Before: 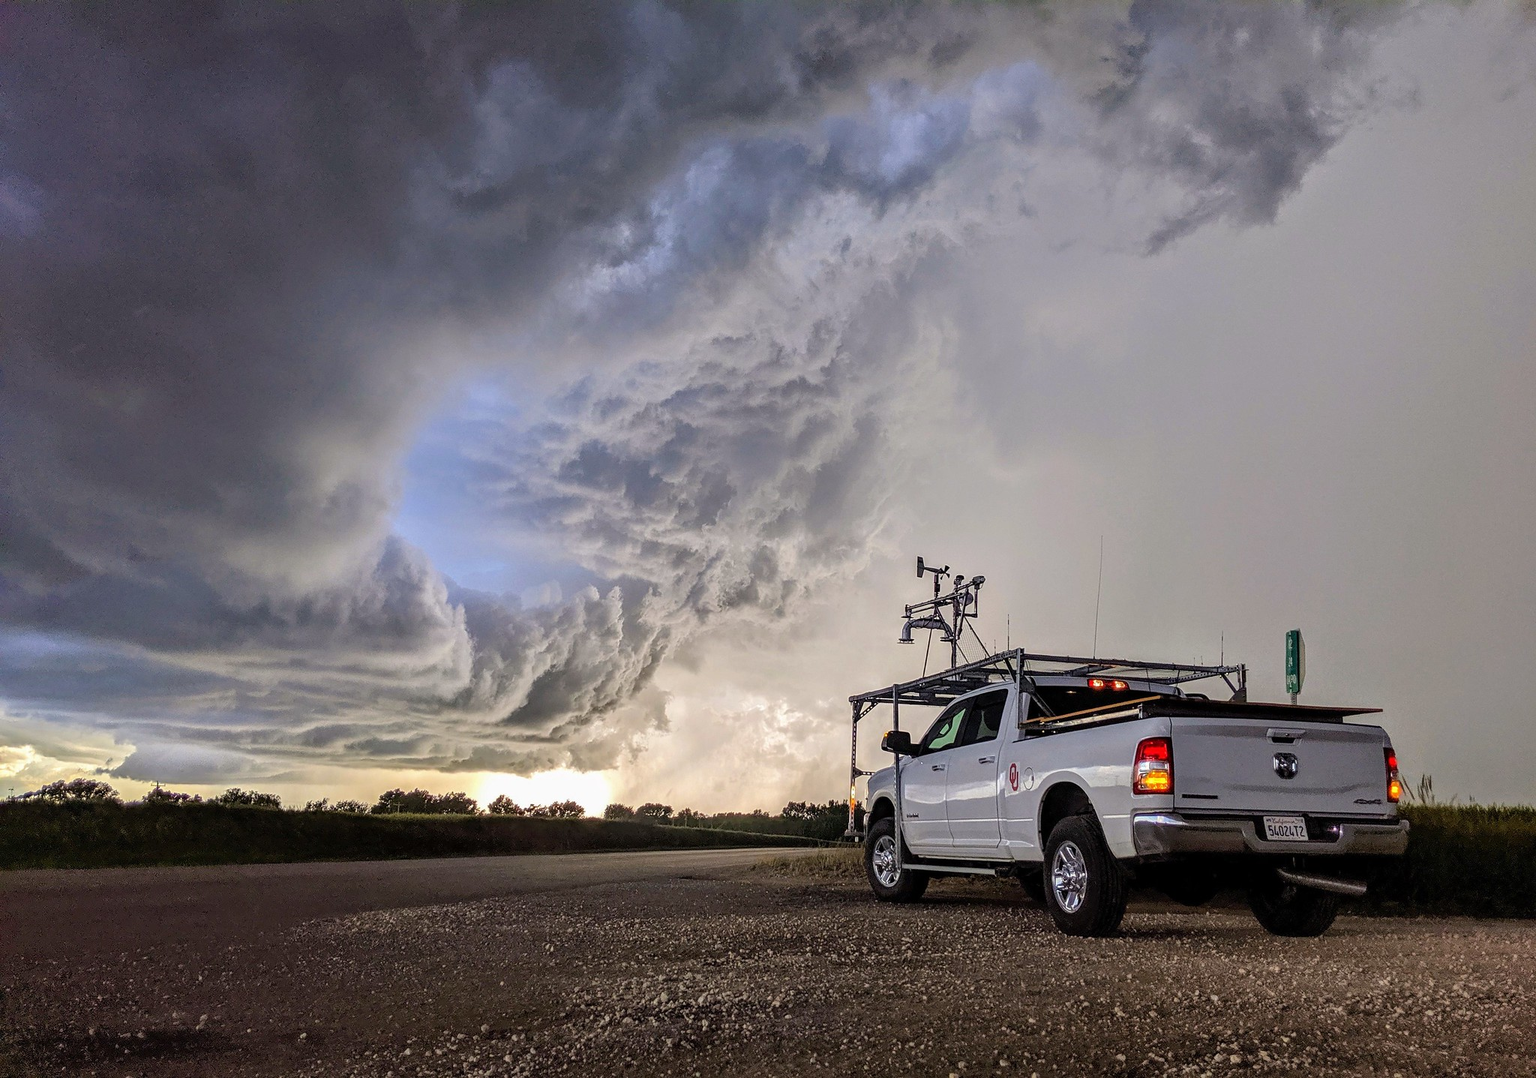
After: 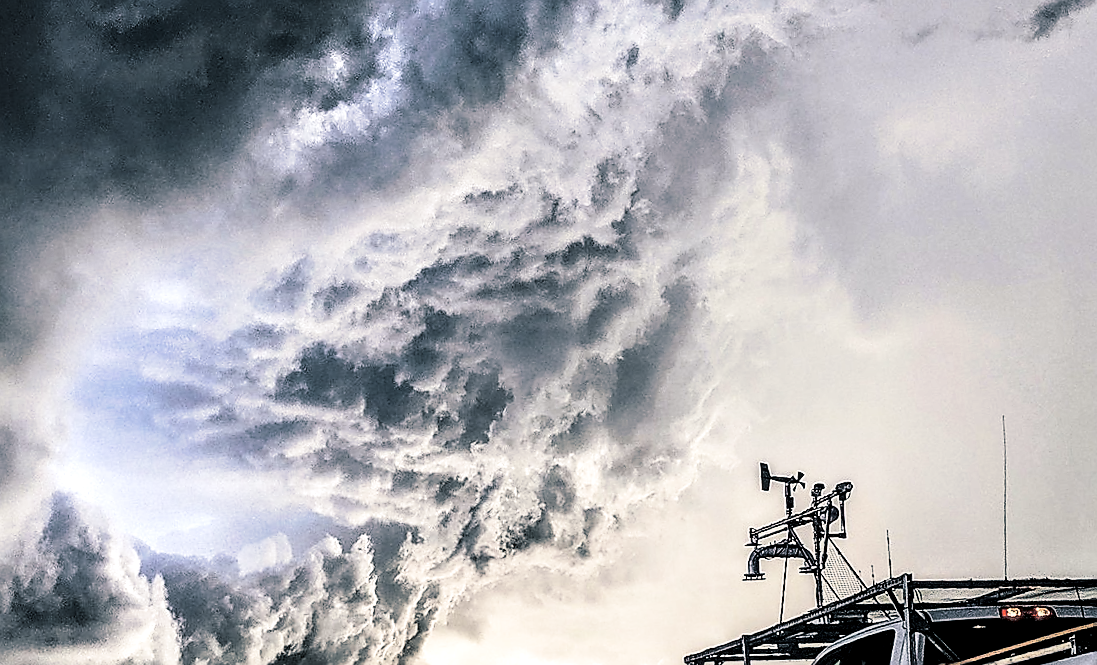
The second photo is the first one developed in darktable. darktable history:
rotate and perspective: rotation -4.57°, crop left 0.054, crop right 0.944, crop top 0.087, crop bottom 0.914
local contrast: highlights 60%, shadows 60%, detail 160%
contrast brightness saturation: contrast 0.5, saturation -0.1
split-toning: shadows › hue 205.2°, shadows › saturation 0.29, highlights › hue 50.4°, highlights › saturation 0.38, balance -49.9
crop: left 20.932%, top 15.471%, right 21.848%, bottom 34.081%
sharpen: radius 1.4, amount 1.25, threshold 0.7
